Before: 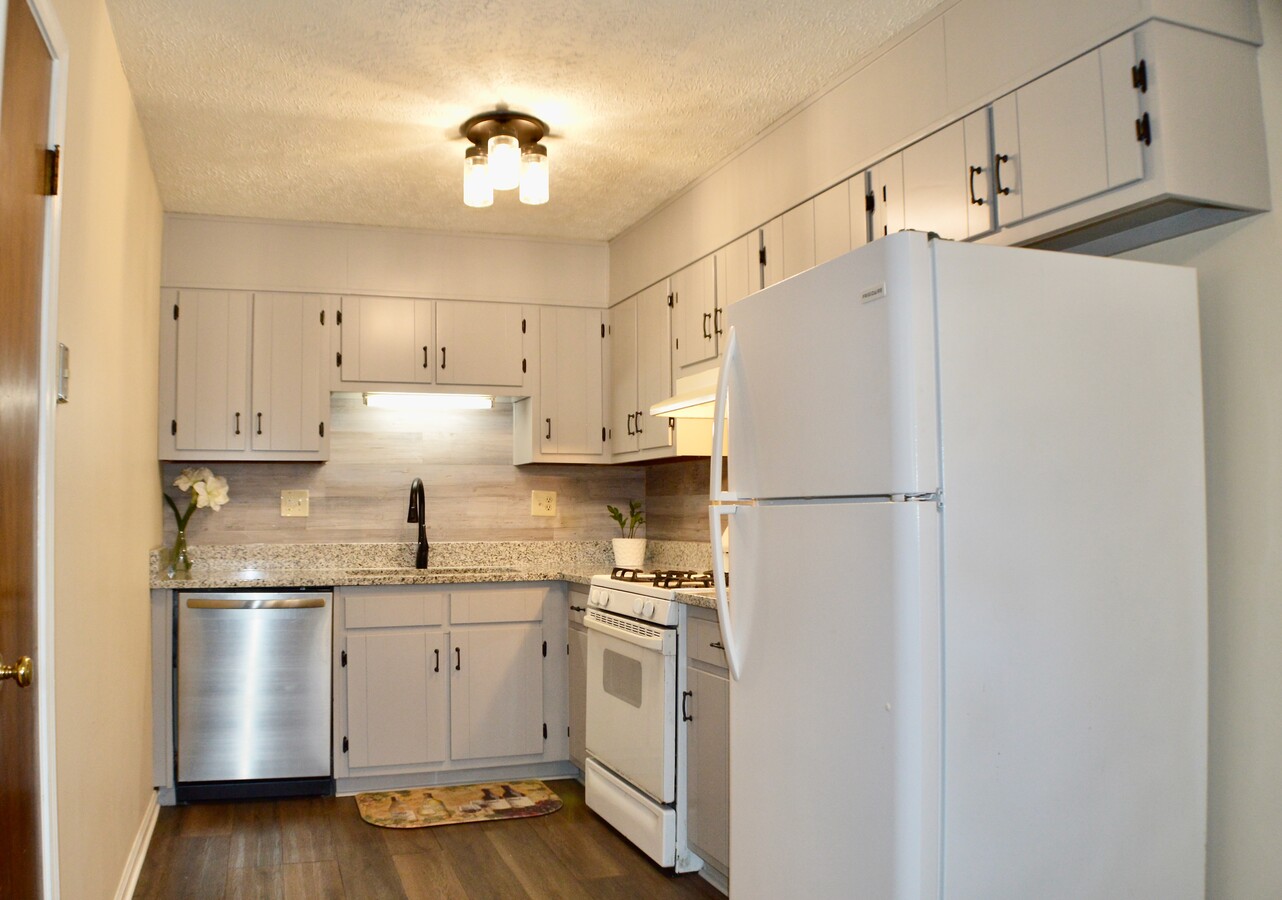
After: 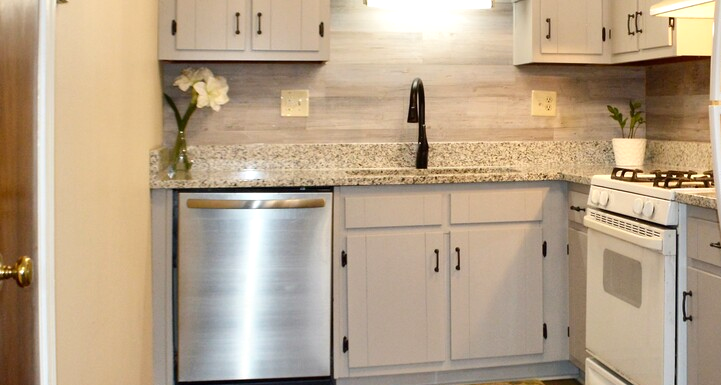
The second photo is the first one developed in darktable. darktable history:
exposure: exposure 0.22 EV, compensate highlight preservation false
crop: top 44.464%, right 43.721%, bottom 12.703%
